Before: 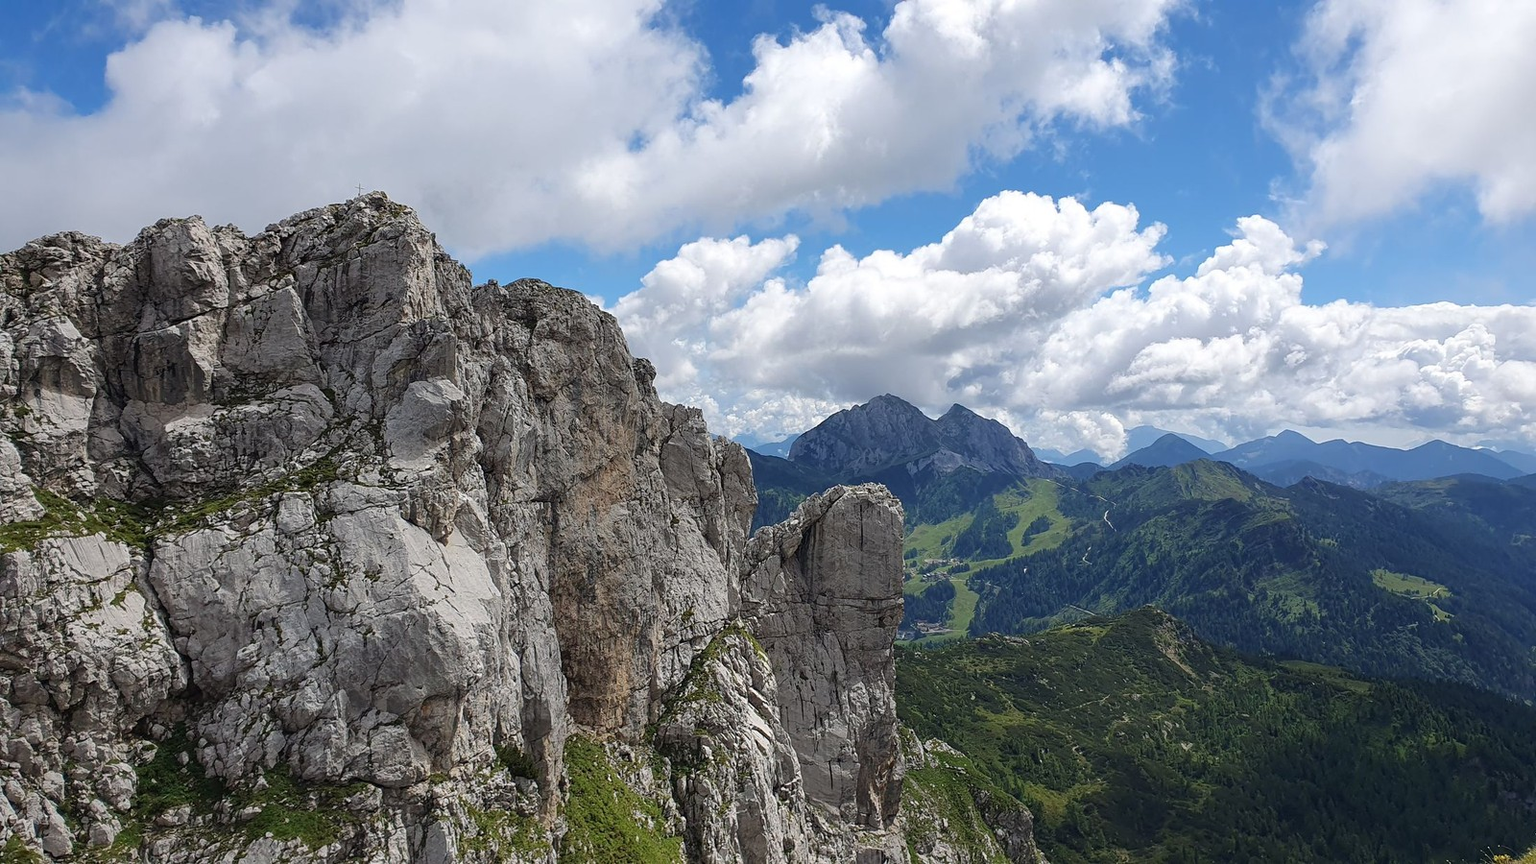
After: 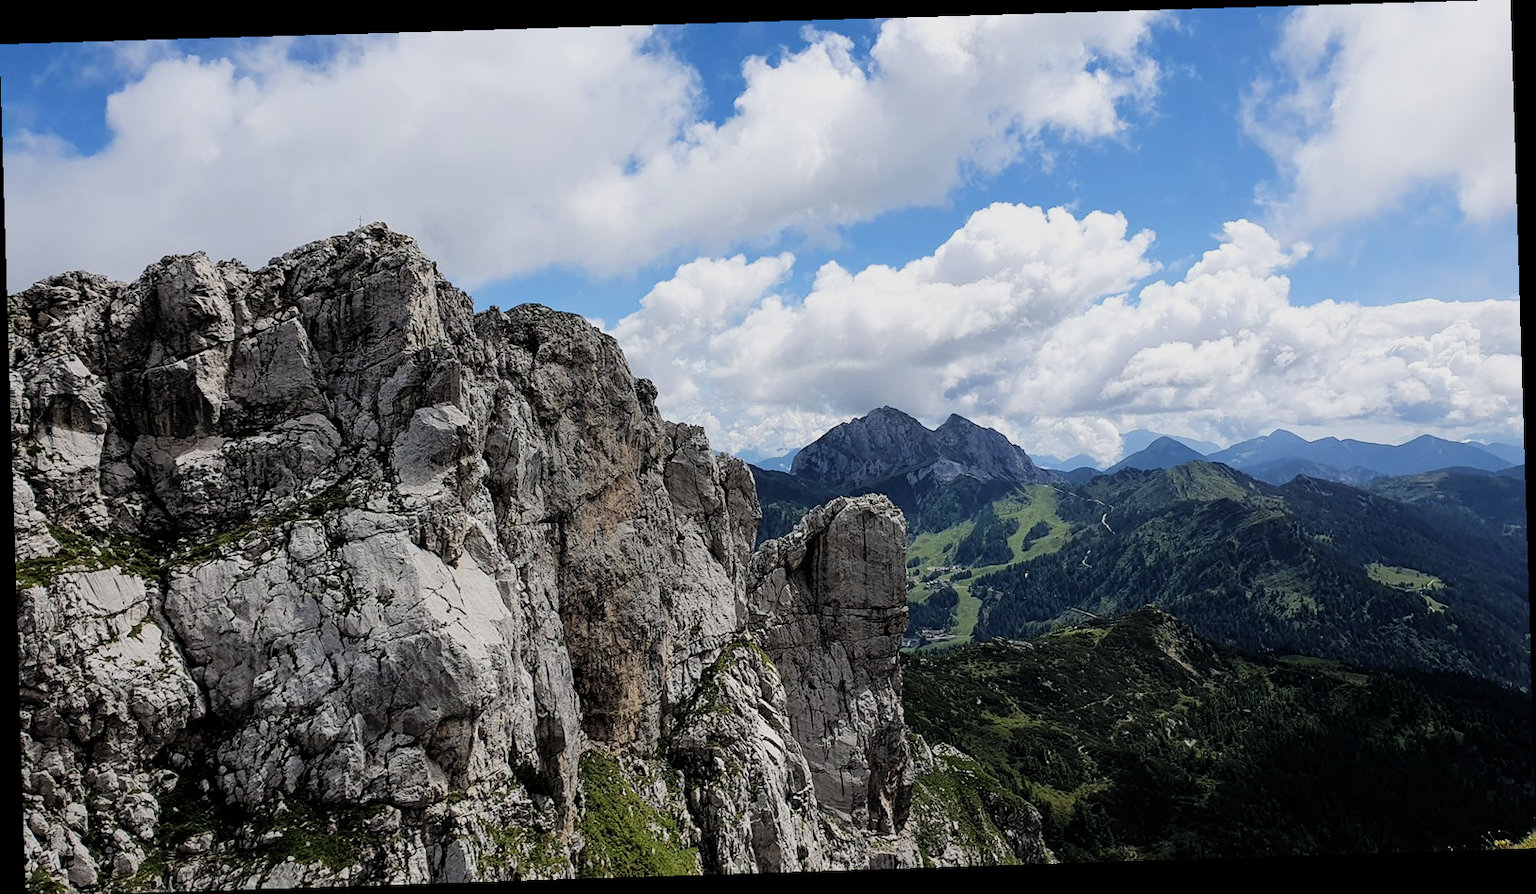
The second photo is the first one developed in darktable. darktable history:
filmic rgb: black relative exposure -5 EV, hardness 2.88, contrast 1.4, highlights saturation mix -20%
rotate and perspective: rotation -1.77°, lens shift (horizontal) 0.004, automatic cropping off
